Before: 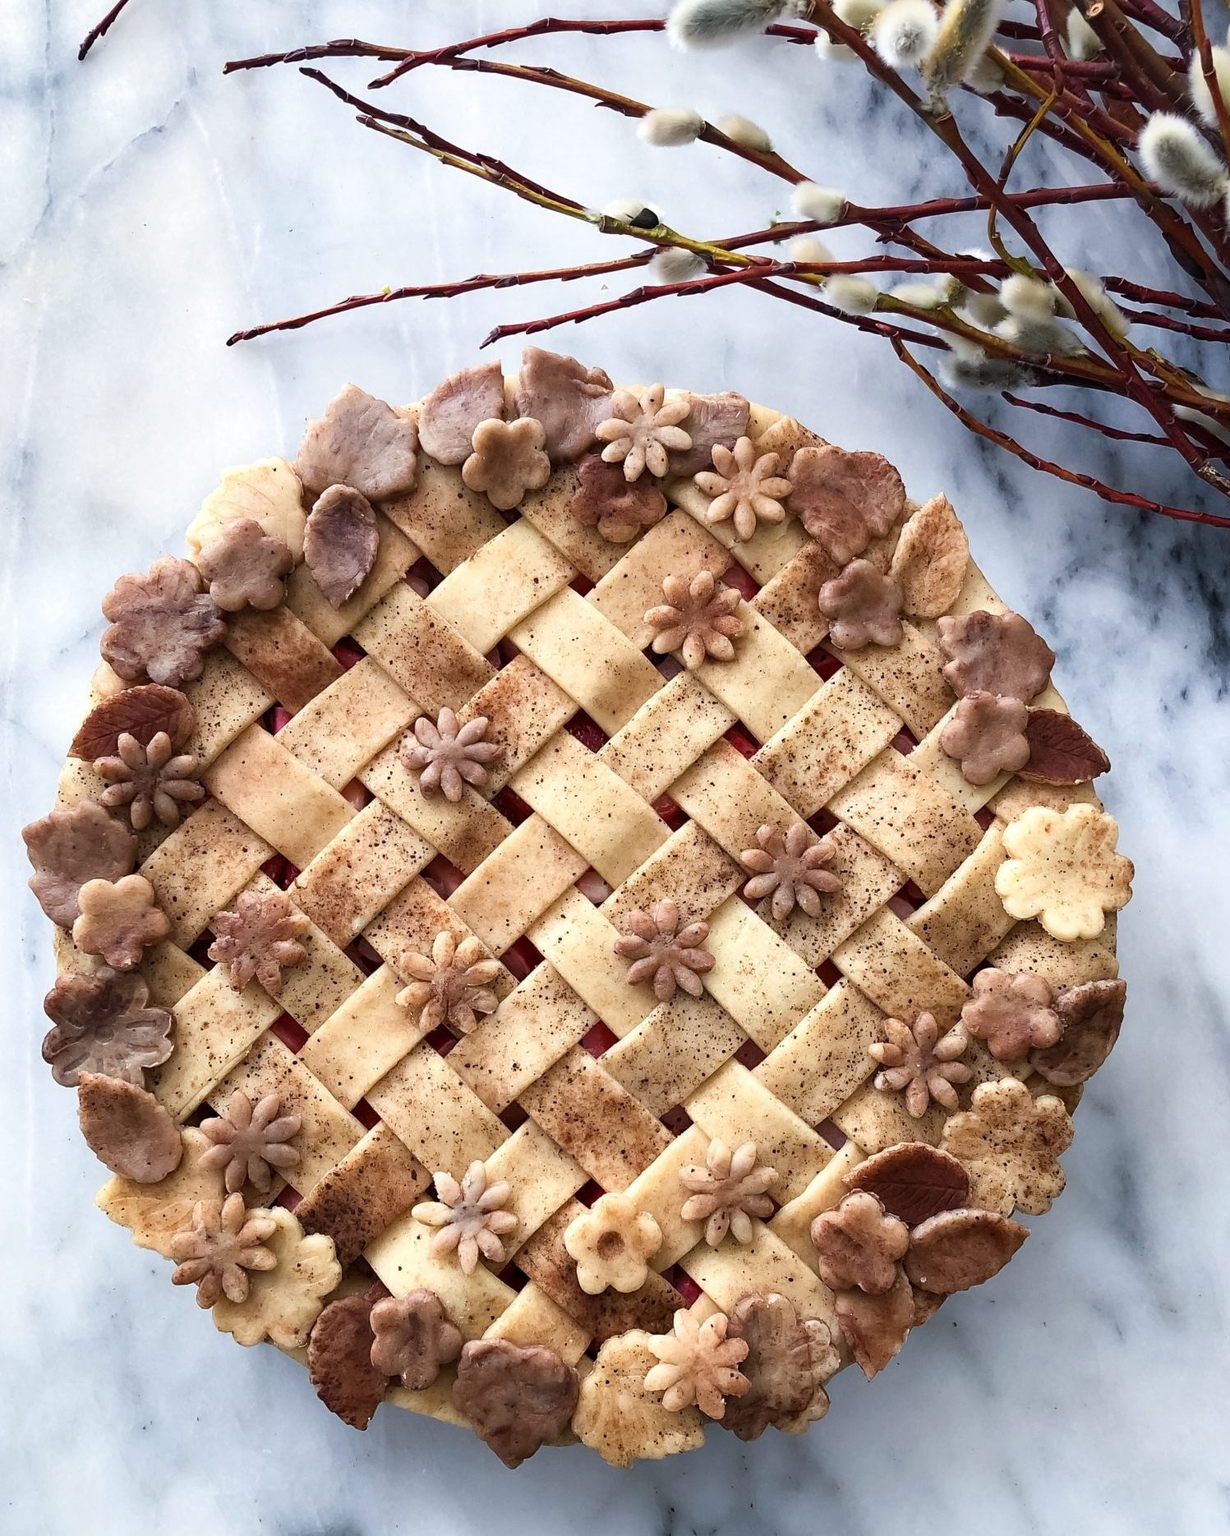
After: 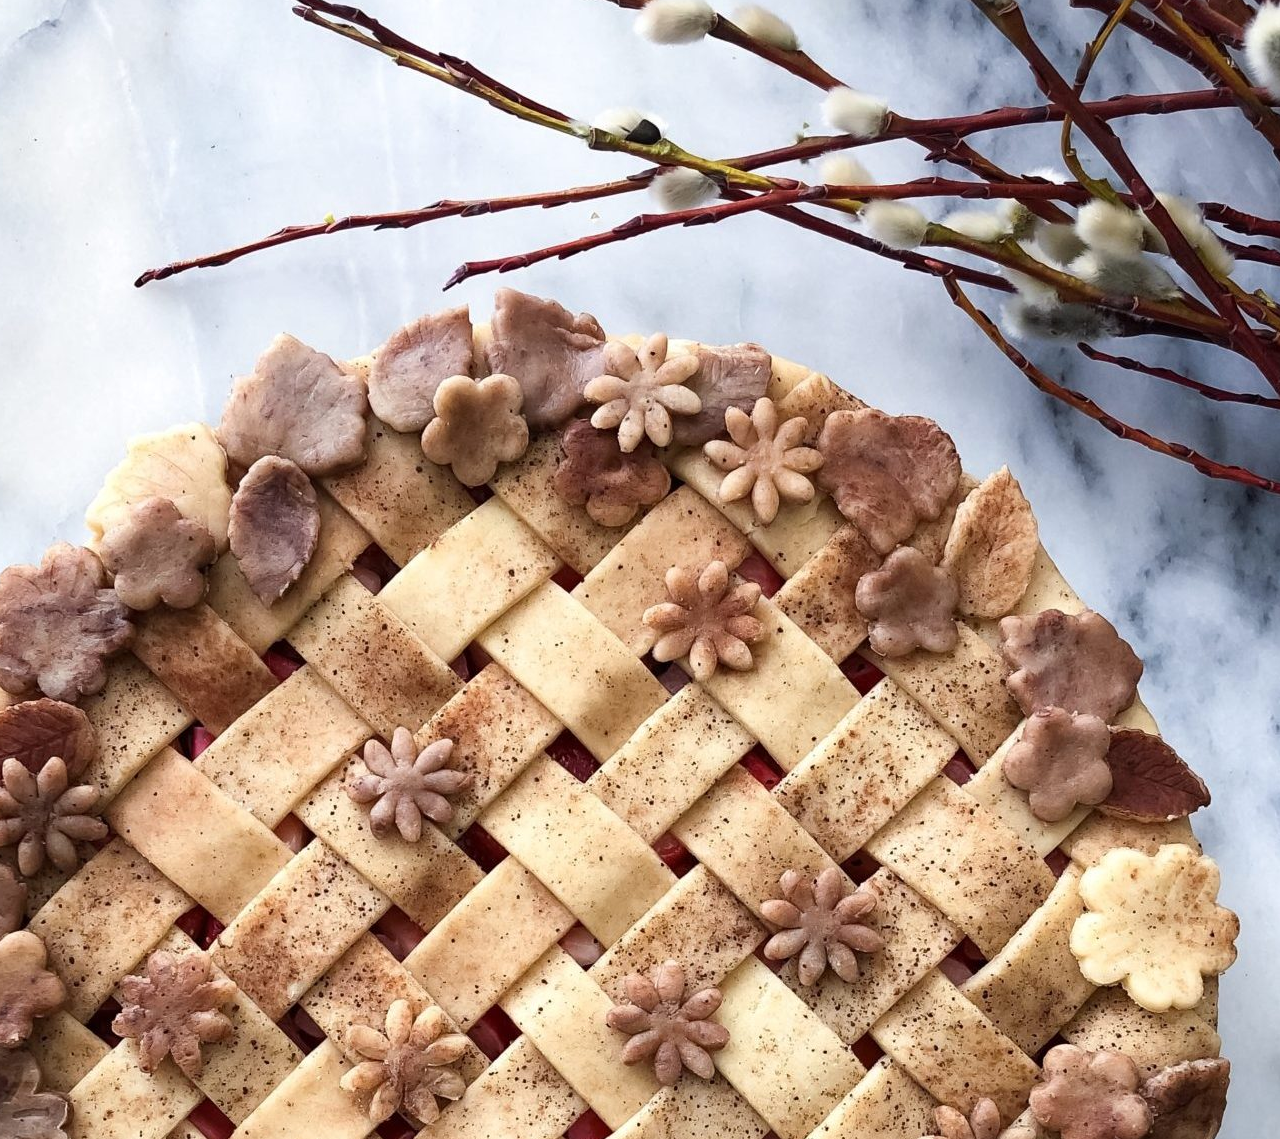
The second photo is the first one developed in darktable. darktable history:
crop and rotate: left 9.439%, top 7.215%, right 5.013%, bottom 31.841%
